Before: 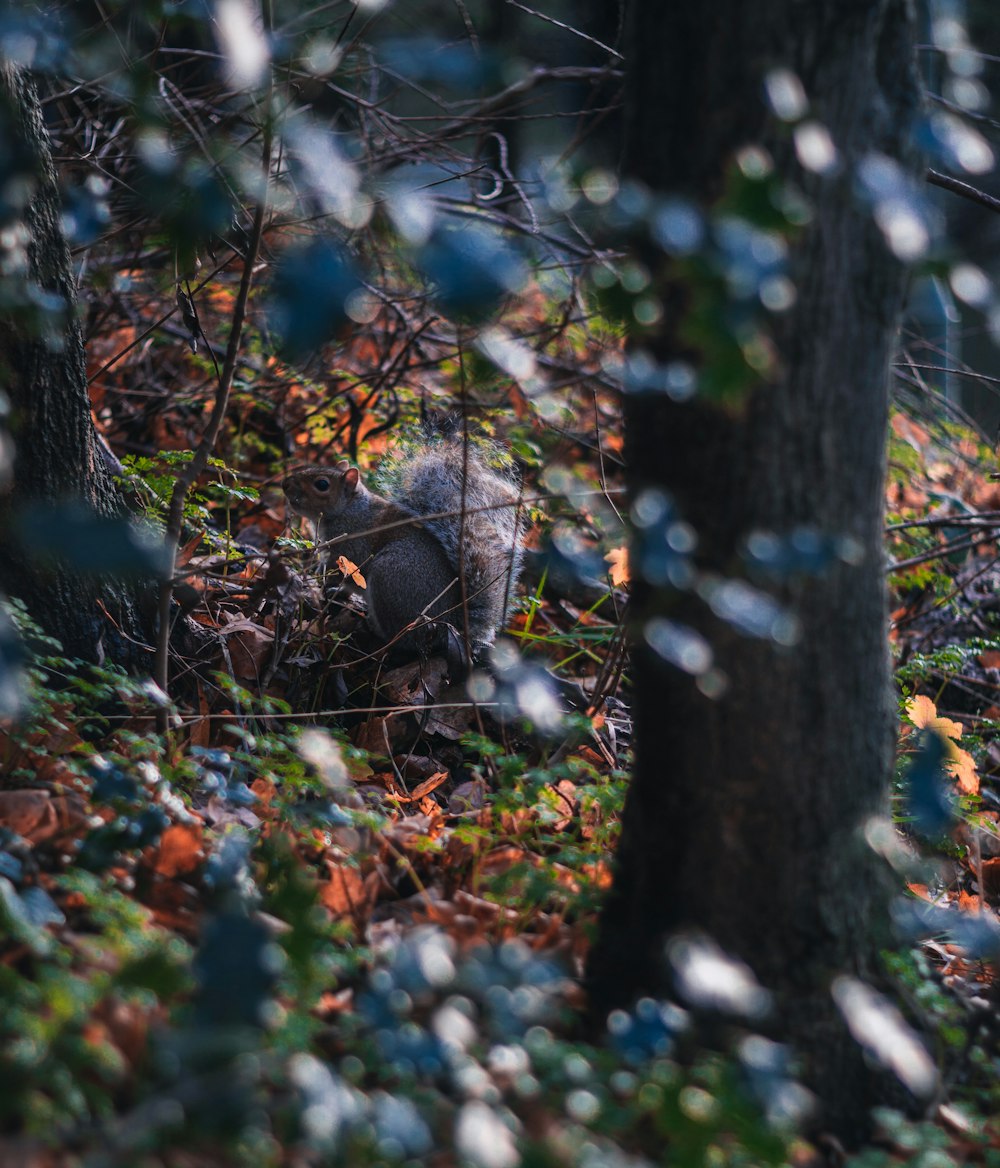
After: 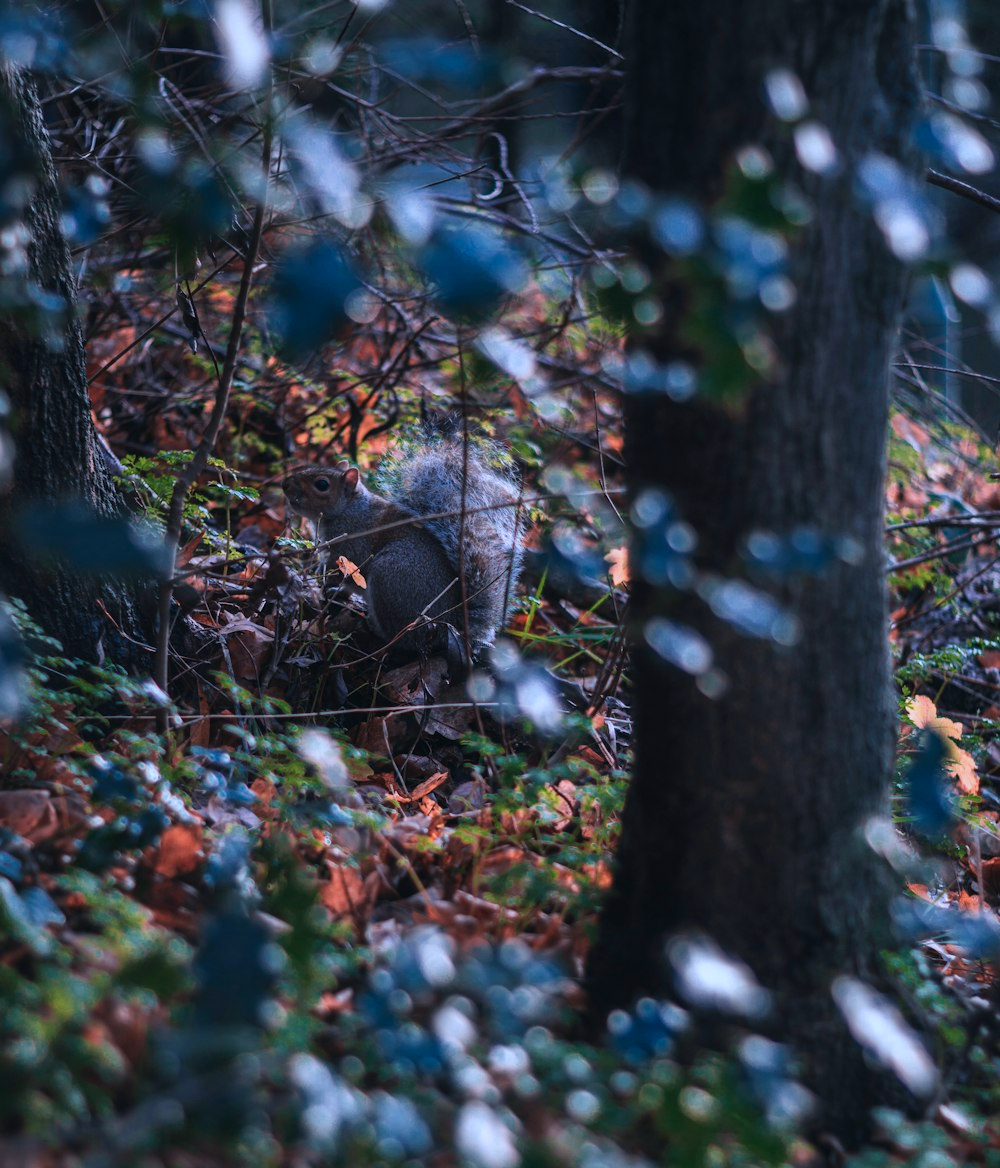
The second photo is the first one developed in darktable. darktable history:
color correction: highlights a* -2.24, highlights b* -18.1
color calibration: illuminant as shot in camera, x 0.358, y 0.373, temperature 4628.91 K
